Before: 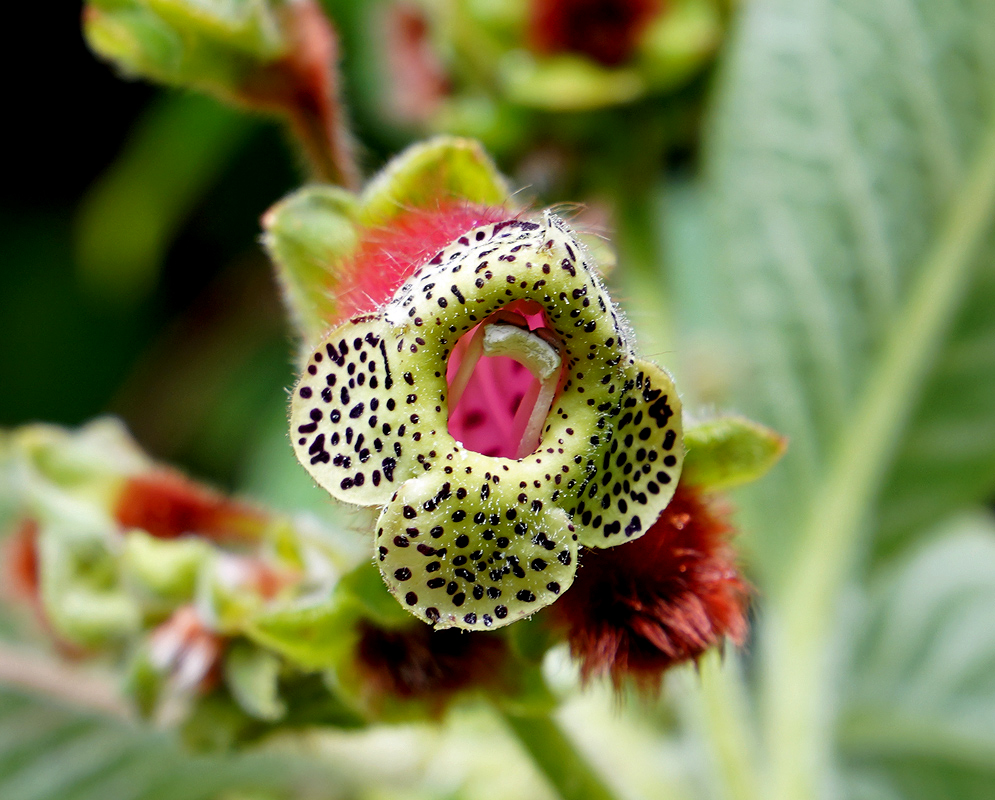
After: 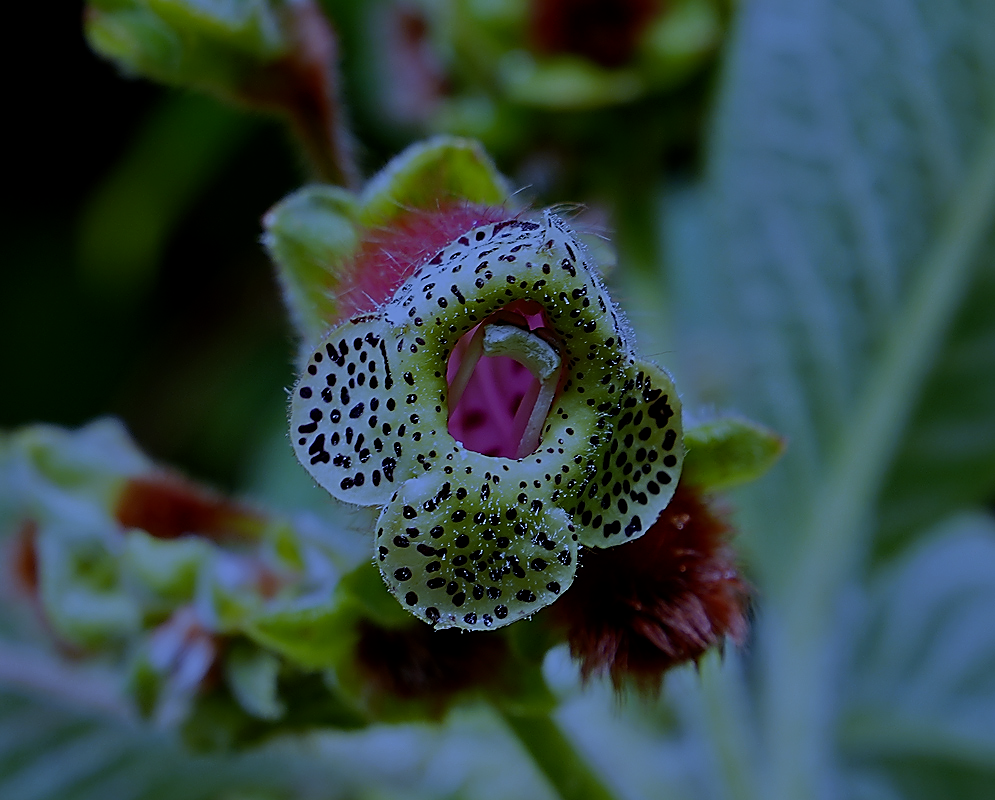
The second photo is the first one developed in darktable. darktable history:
white balance: red 0.766, blue 1.537
tone equalizer: -8 EV -2 EV, -7 EV -2 EV, -6 EV -2 EV, -5 EV -2 EV, -4 EV -2 EV, -3 EV -2 EV, -2 EV -2 EV, -1 EV -1.63 EV, +0 EV -2 EV
sharpen: radius 1.4, amount 1.25, threshold 0.7
